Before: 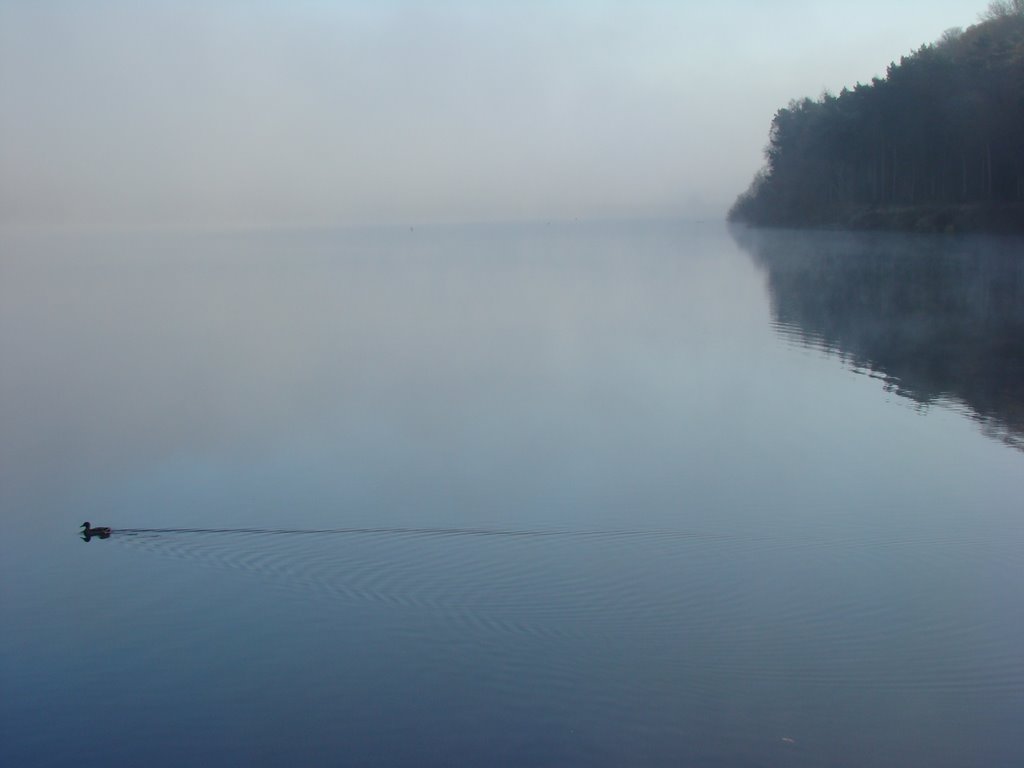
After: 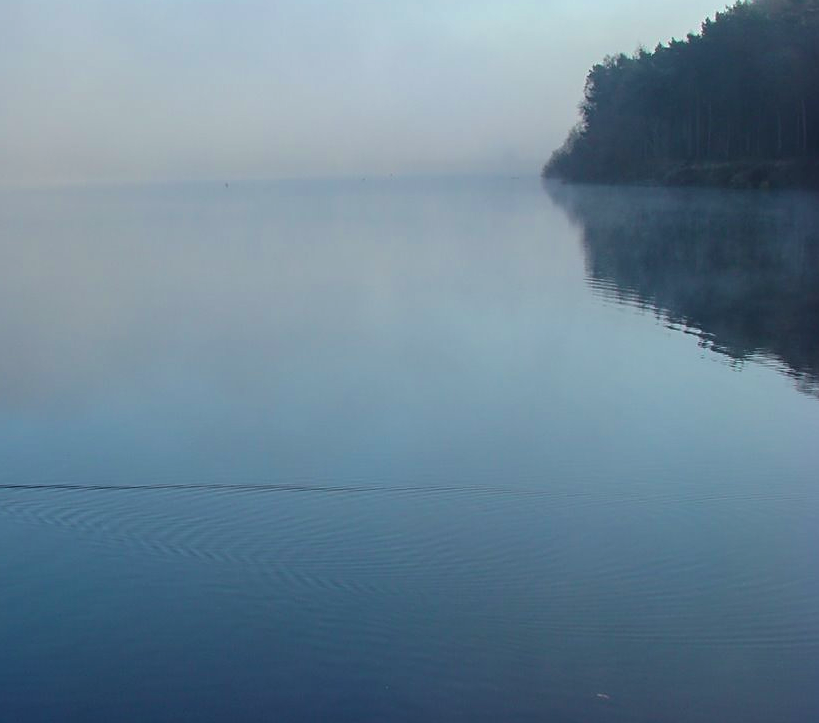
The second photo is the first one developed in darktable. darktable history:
base curve: curves: ch0 [(0, 0) (0.472, 0.455) (1, 1)], preserve colors none
local contrast: on, module defaults
velvia: strength 44.97%
crop and rotate: left 18.152%, top 5.802%, right 1.793%
sharpen: on, module defaults
exposure: black level correction 0, exposure 0 EV, compensate exposure bias true, compensate highlight preservation false
tone equalizer: edges refinement/feathering 500, mask exposure compensation -1.57 EV, preserve details no
